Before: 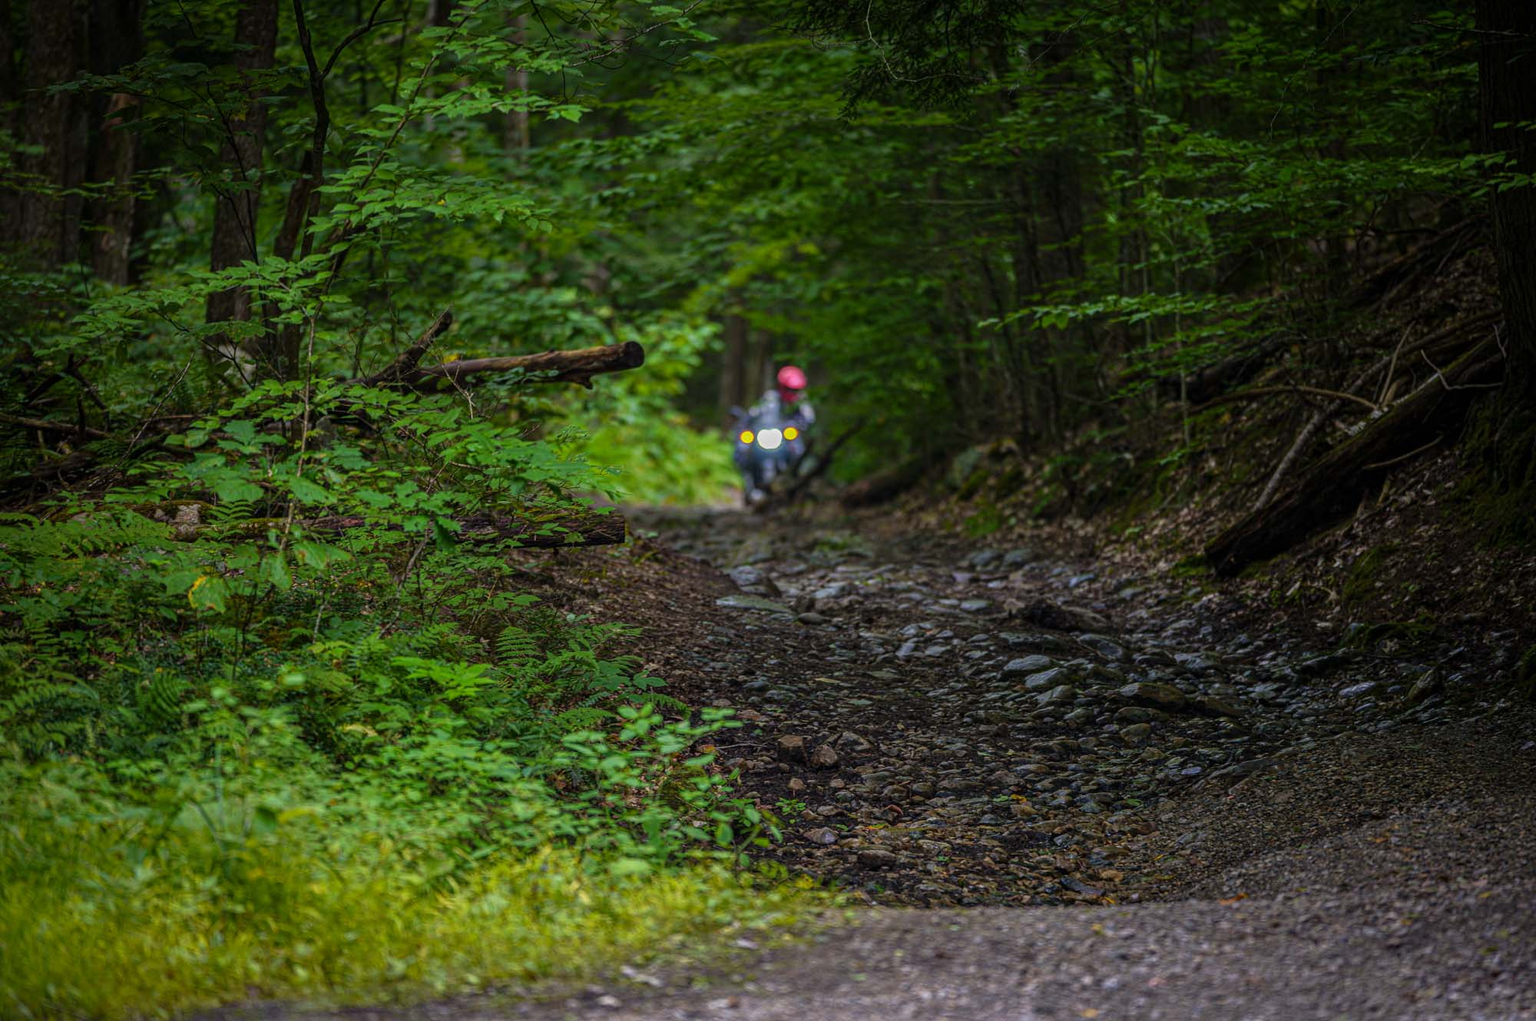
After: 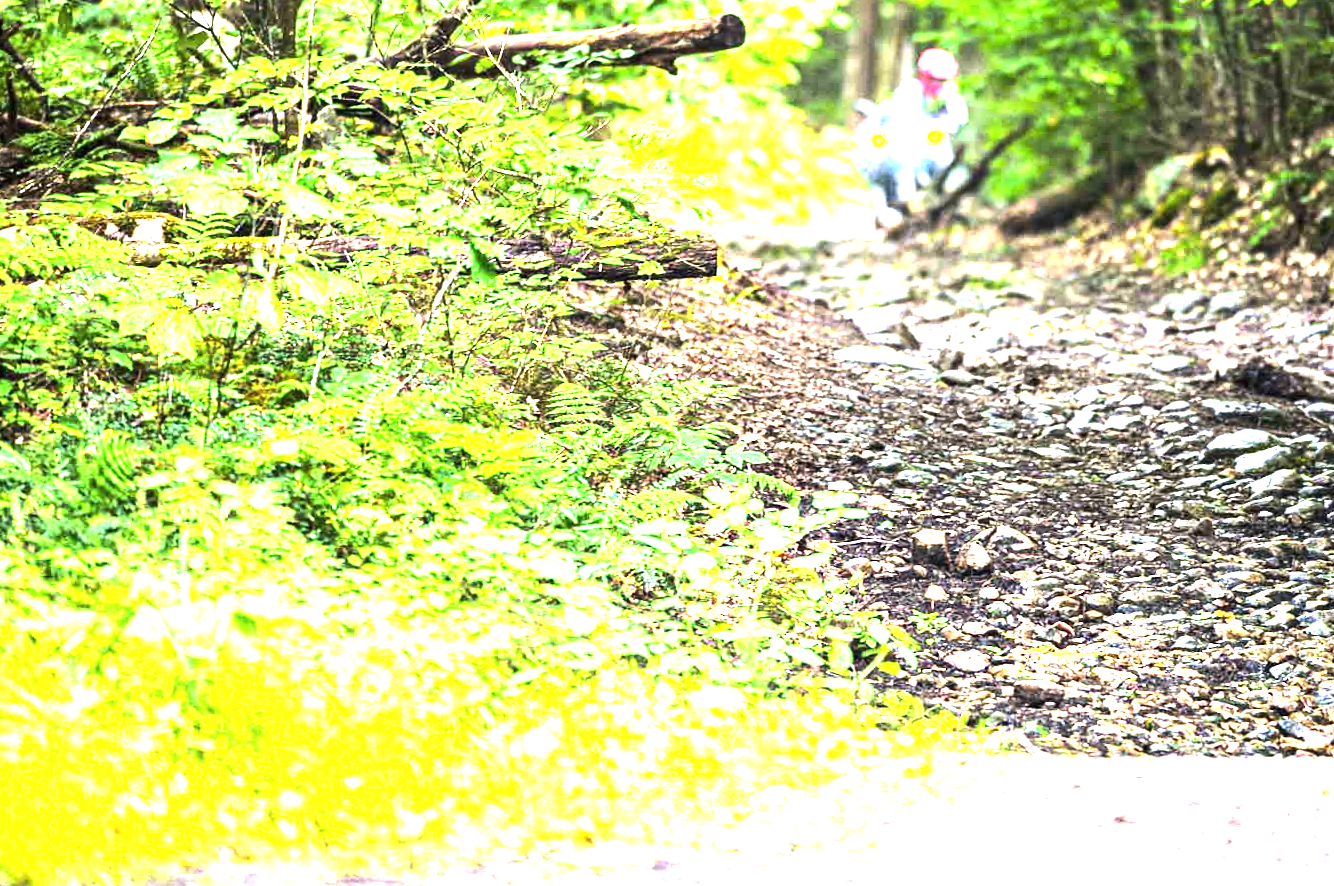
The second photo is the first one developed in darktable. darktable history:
tone equalizer: -8 EV -1.08 EV, -7 EV -1.01 EV, -6 EV -0.867 EV, -5 EV -0.578 EV, -3 EV 0.578 EV, -2 EV 0.867 EV, -1 EV 1.01 EV, +0 EV 1.08 EV, edges refinement/feathering 500, mask exposure compensation -1.57 EV, preserve details no
exposure: black level correction 0, exposure 1.675 EV, compensate exposure bias true, compensate highlight preservation false
crop and rotate: angle -0.82°, left 3.85%, top 31.828%, right 27.992%
